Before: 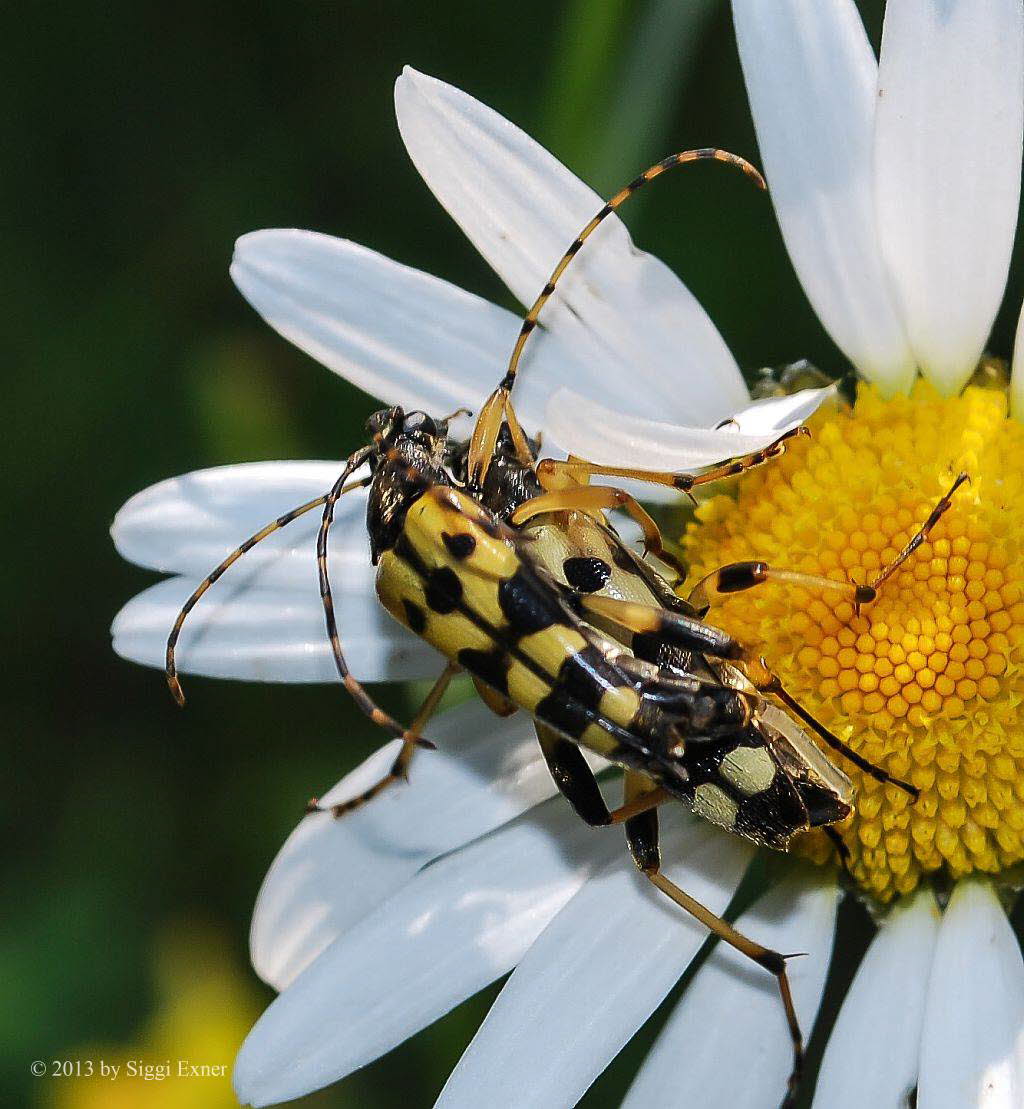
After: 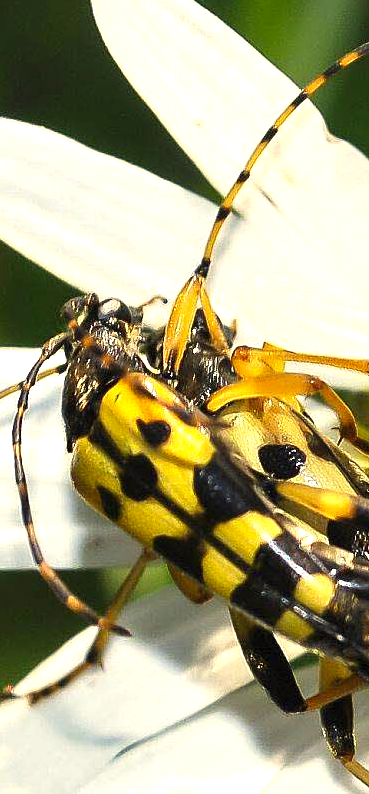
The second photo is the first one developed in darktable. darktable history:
exposure: black level correction 0, exposure 0.852 EV, compensate exposure bias true, compensate highlight preservation false
color correction: highlights a* 2.63, highlights b* 22.75
crop and rotate: left 29.832%, top 10.279%, right 34.069%, bottom 18.042%
levels: levels [0, 0.48, 0.961]
